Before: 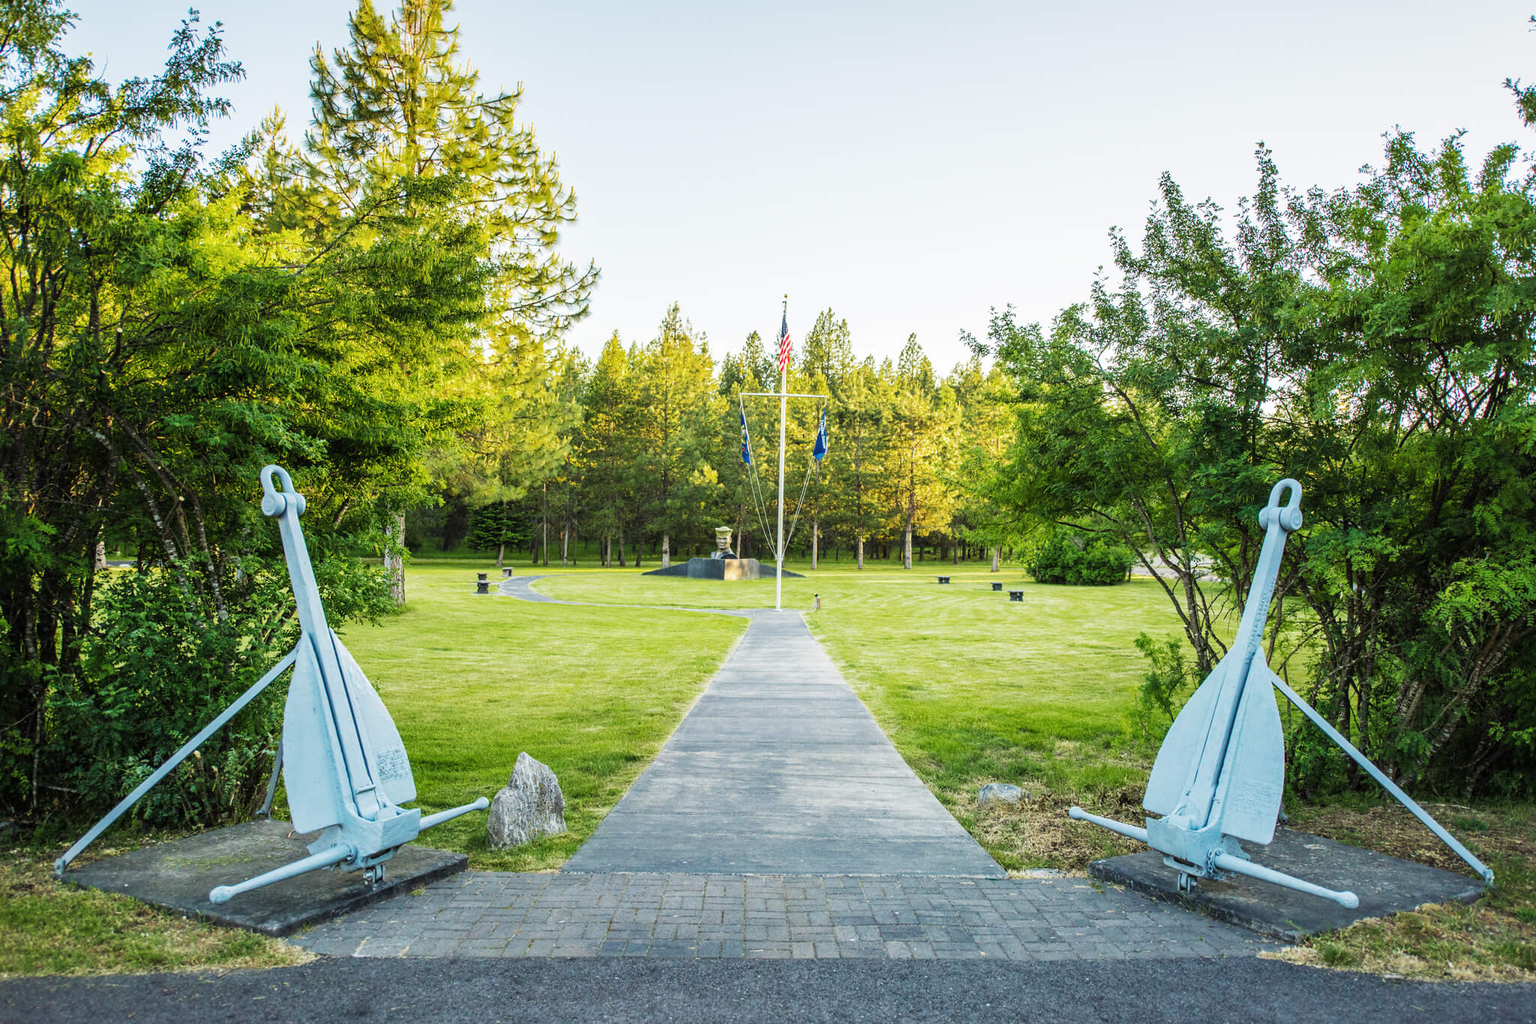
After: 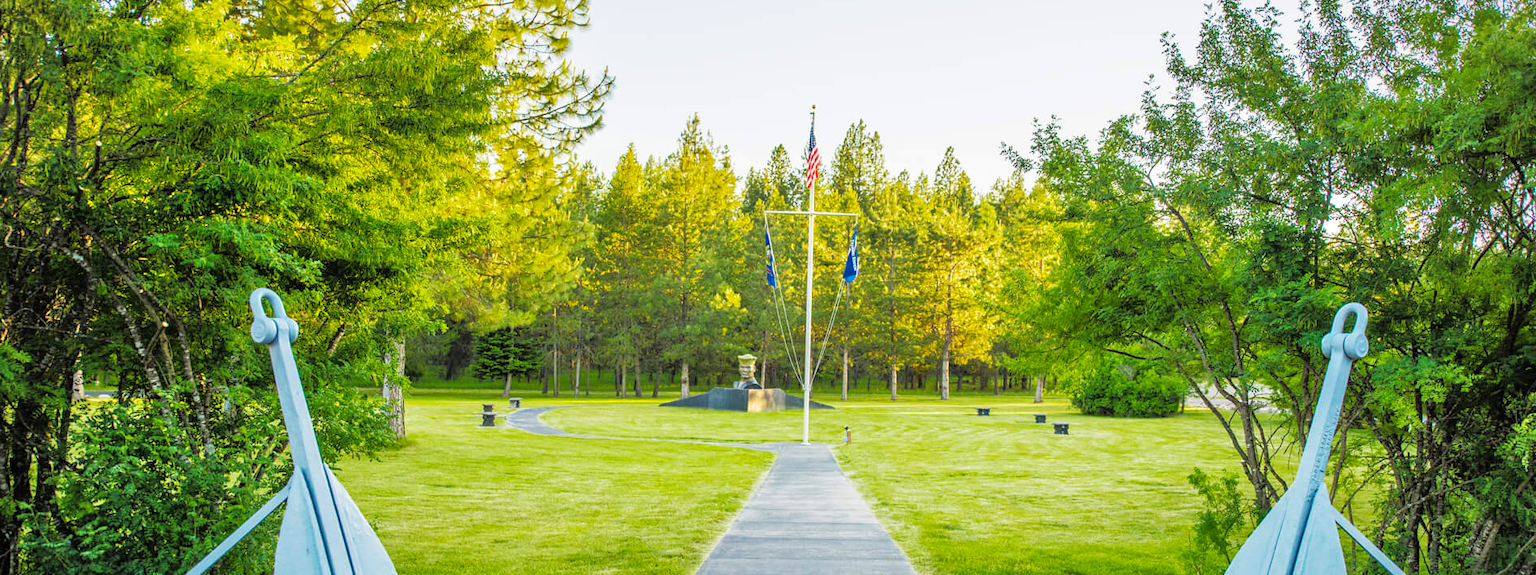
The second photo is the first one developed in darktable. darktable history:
vignetting: fall-off radius 60.76%, brightness -0.399, saturation -0.298
exposure: exposure -0.045 EV, compensate highlight preservation false
tone equalizer: -7 EV 0.164 EV, -6 EV 0.626 EV, -5 EV 1.17 EV, -4 EV 1.34 EV, -3 EV 1.17 EV, -2 EV 0.6 EV, -1 EV 0.157 EV
color balance rgb: linear chroma grading › global chroma 15.412%, perceptual saturation grading › global saturation 0.766%
crop: left 1.826%, top 19.202%, right 4.994%, bottom 28.376%
